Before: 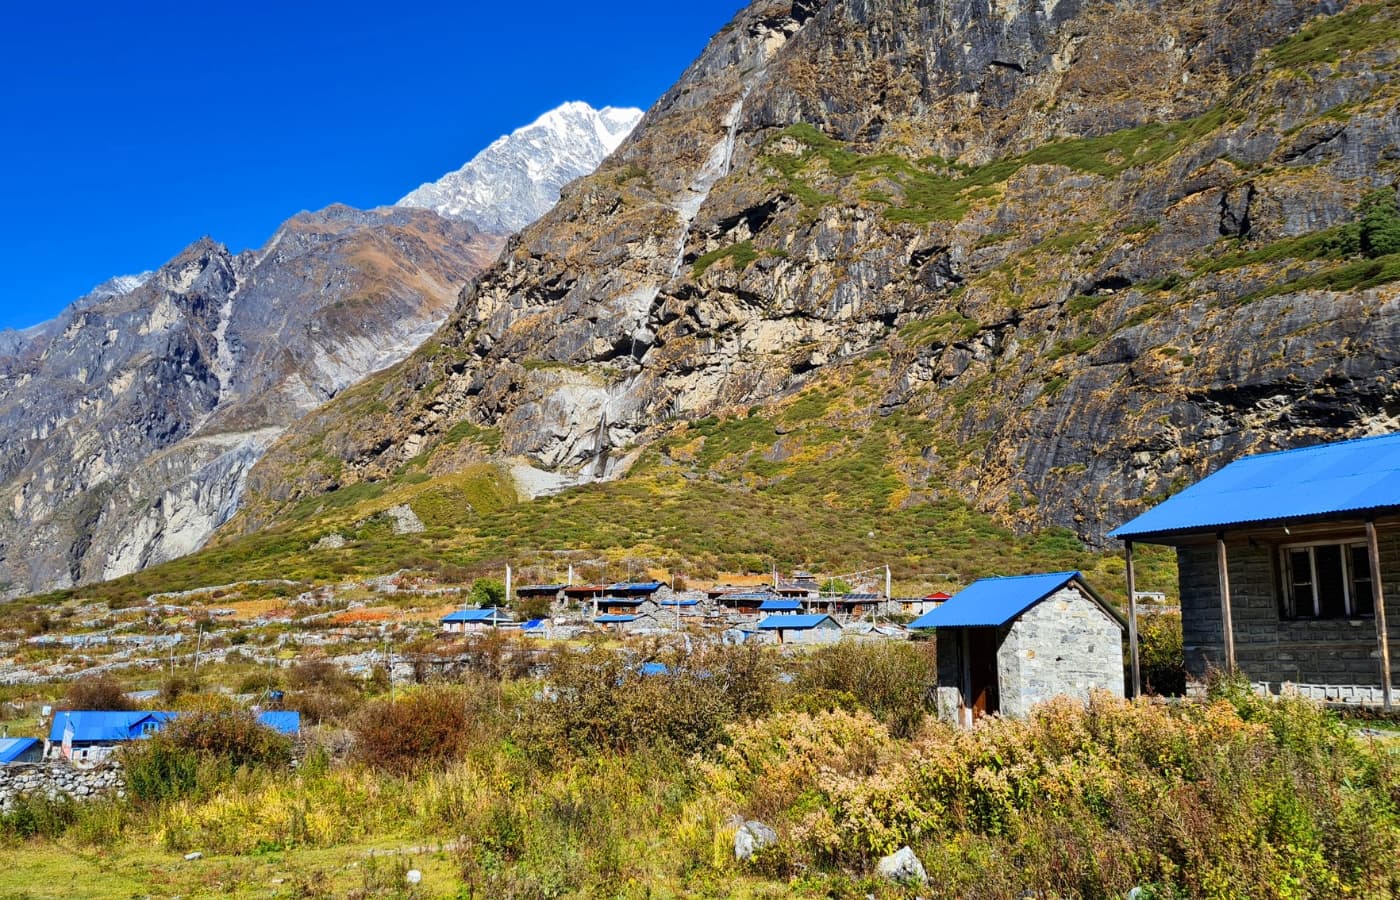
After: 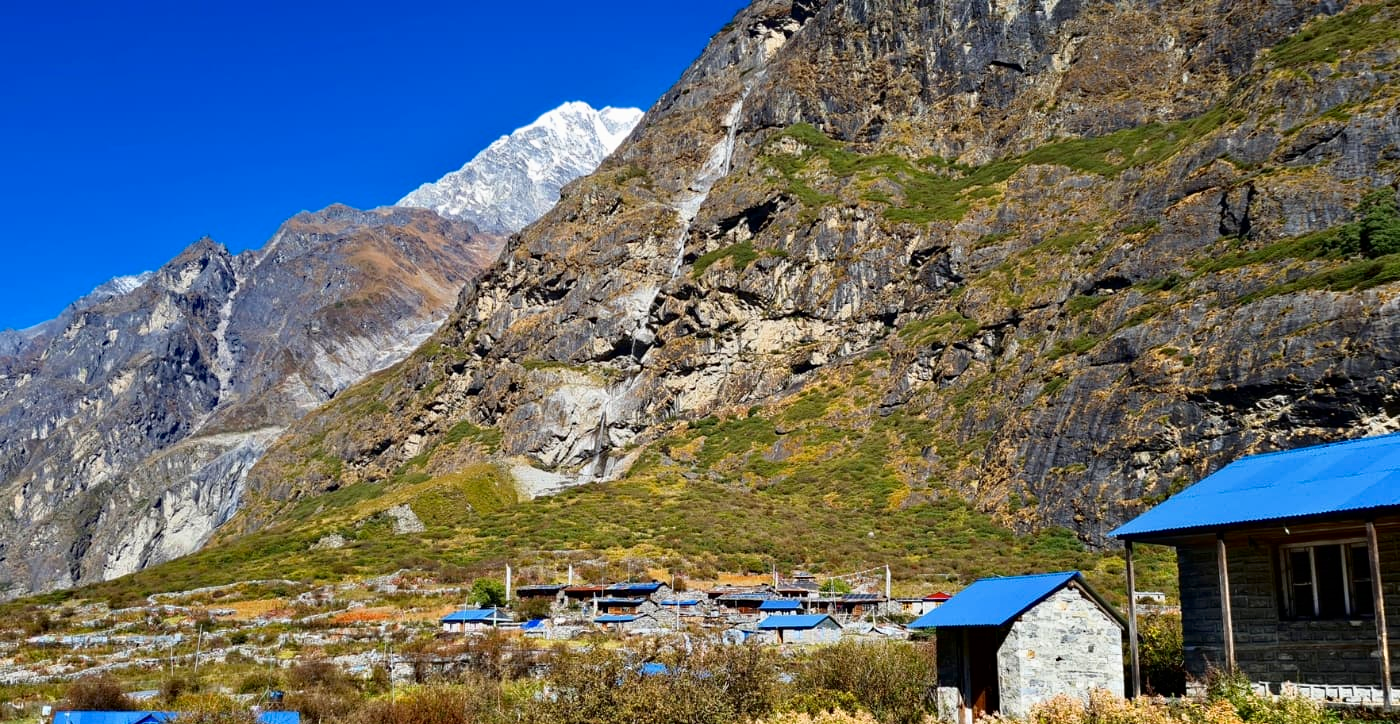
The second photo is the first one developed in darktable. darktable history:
crop: bottom 19.545%
shadows and highlights: shadows -61.27, white point adjustment -5.37, highlights 60.94
haze removal: compatibility mode true, adaptive false
